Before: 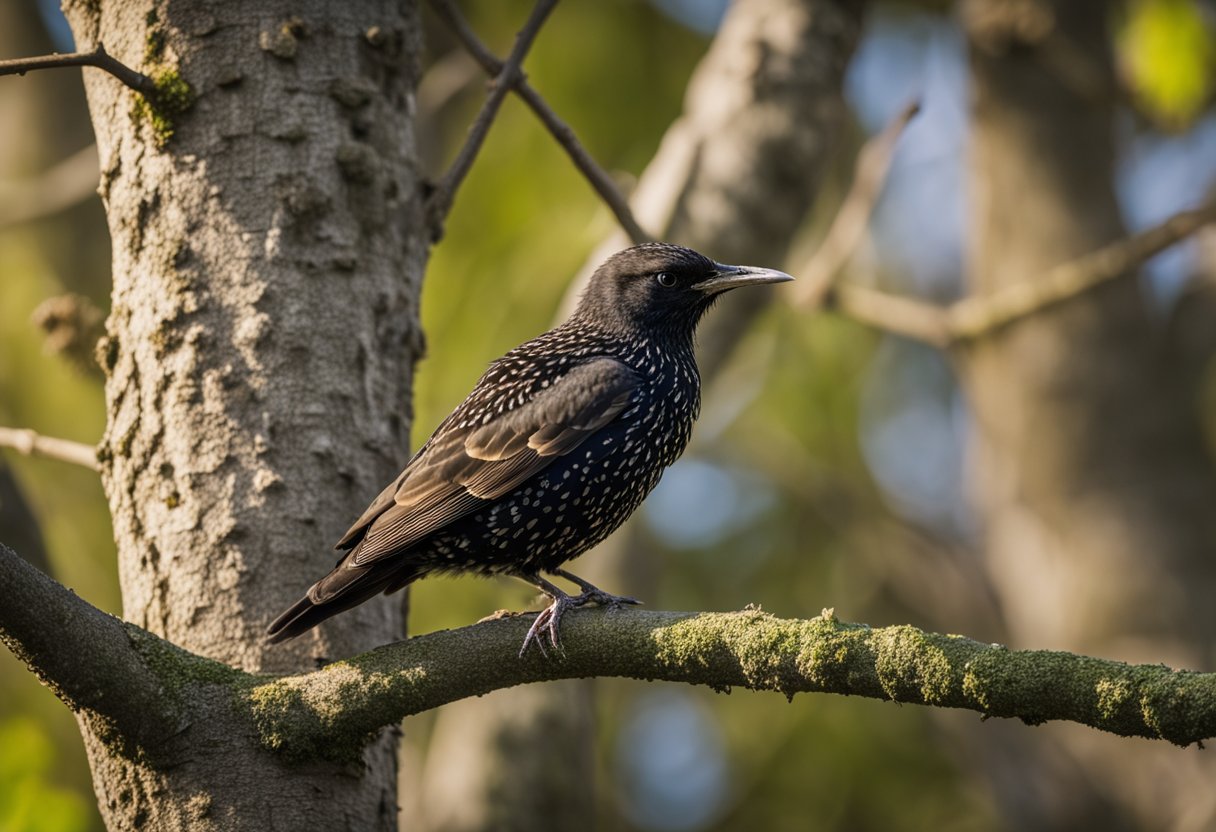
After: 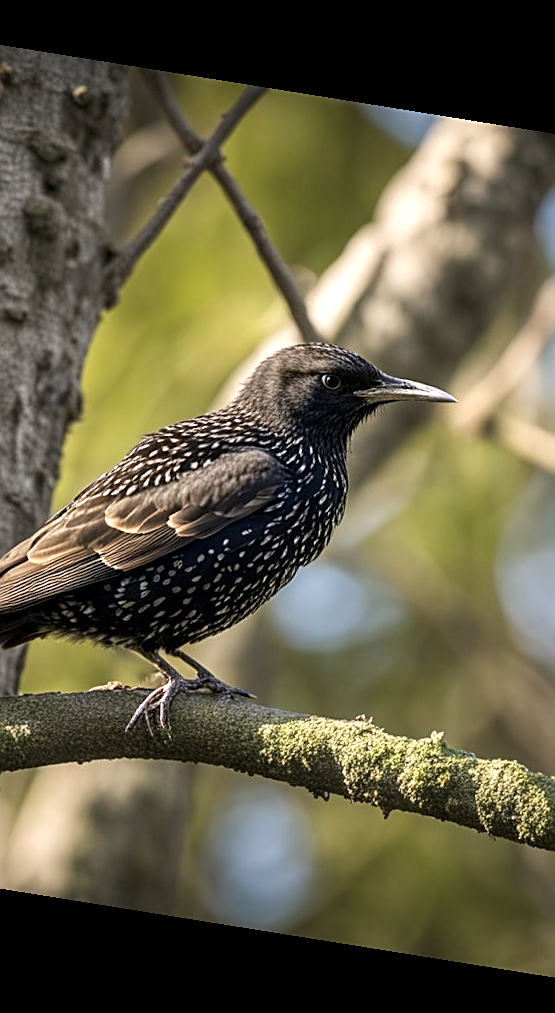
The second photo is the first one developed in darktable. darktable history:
crop: left 31.229%, right 27.105%
local contrast: highlights 100%, shadows 100%, detail 120%, midtone range 0.2
color correction: saturation 0.85
rotate and perspective: rotation 9.12°, automatic cropping off
exposure: exposure 0.564 EV, compensate highlight preservation false
sharpen: on, module defaults
